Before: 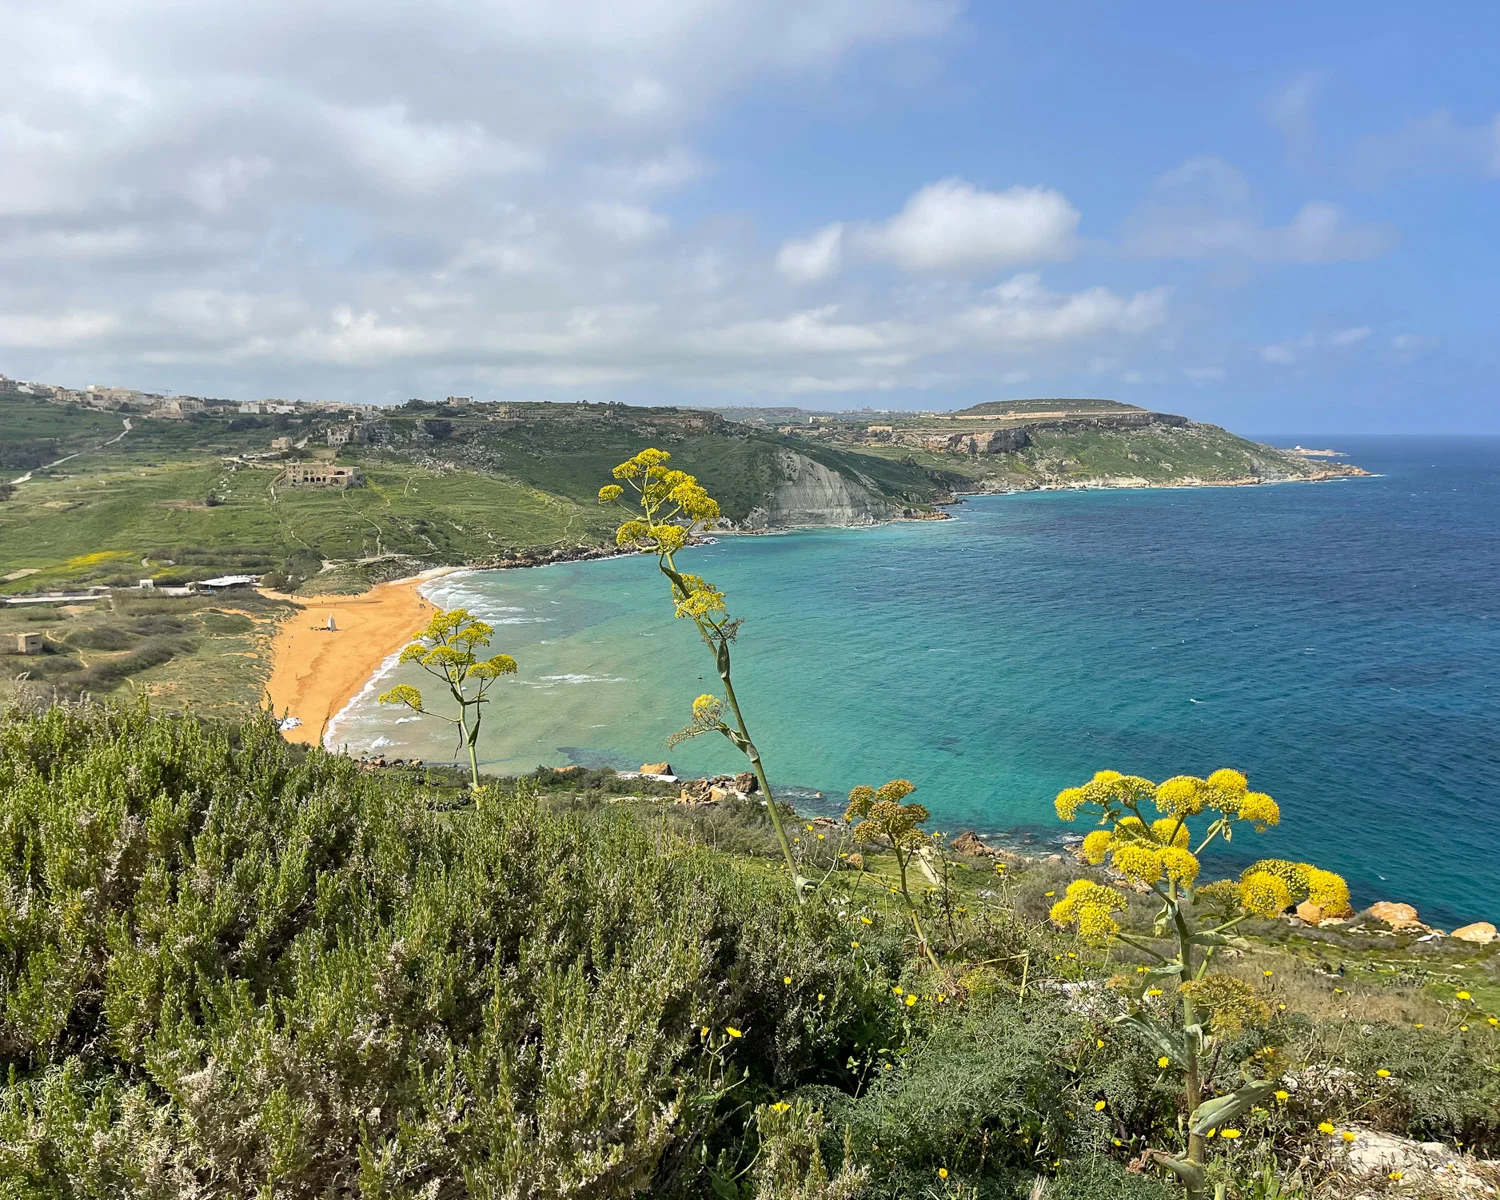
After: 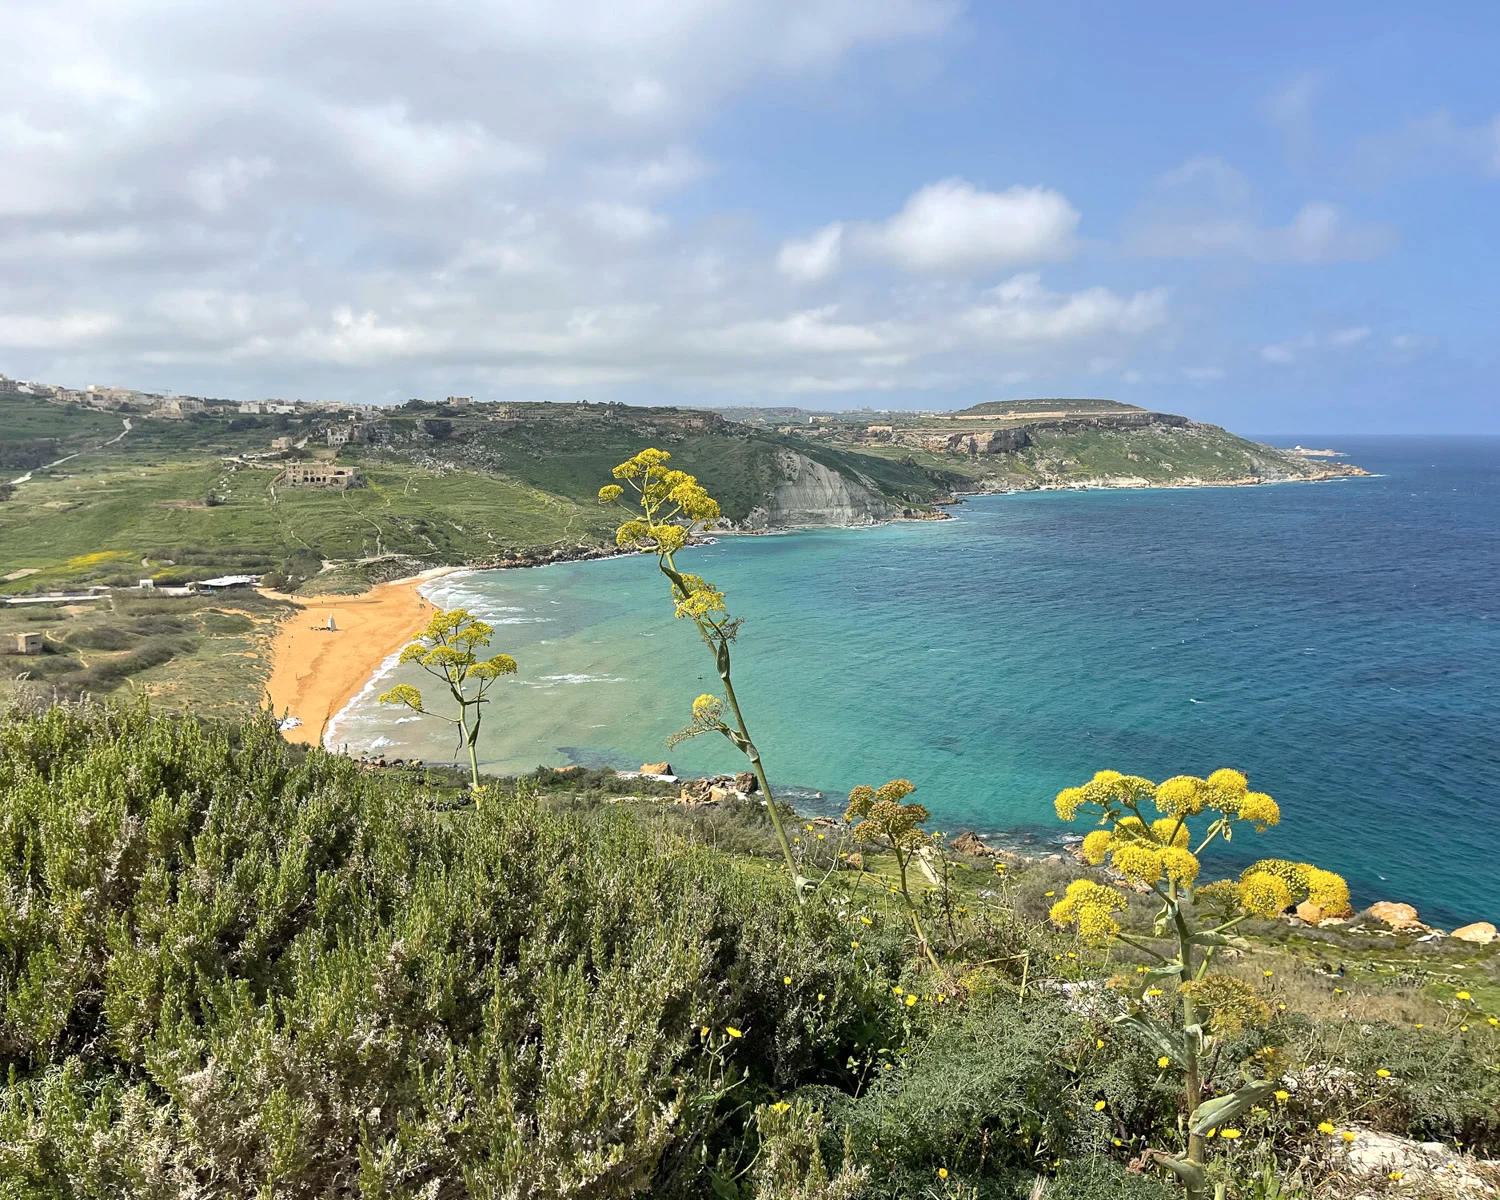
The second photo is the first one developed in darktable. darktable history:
exposure: exposure 0.135 EV, compensate highlight preservation false
contrast brightness saturation: saturation -0.096
